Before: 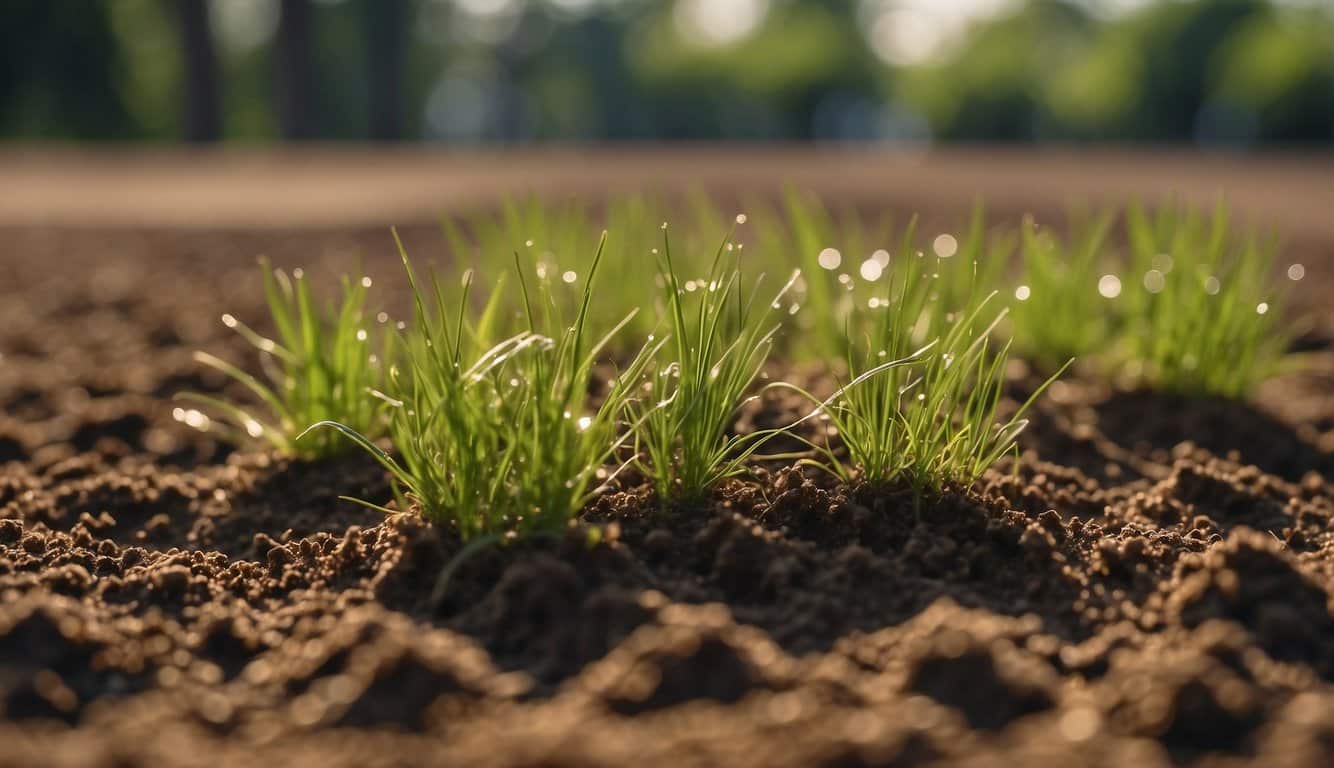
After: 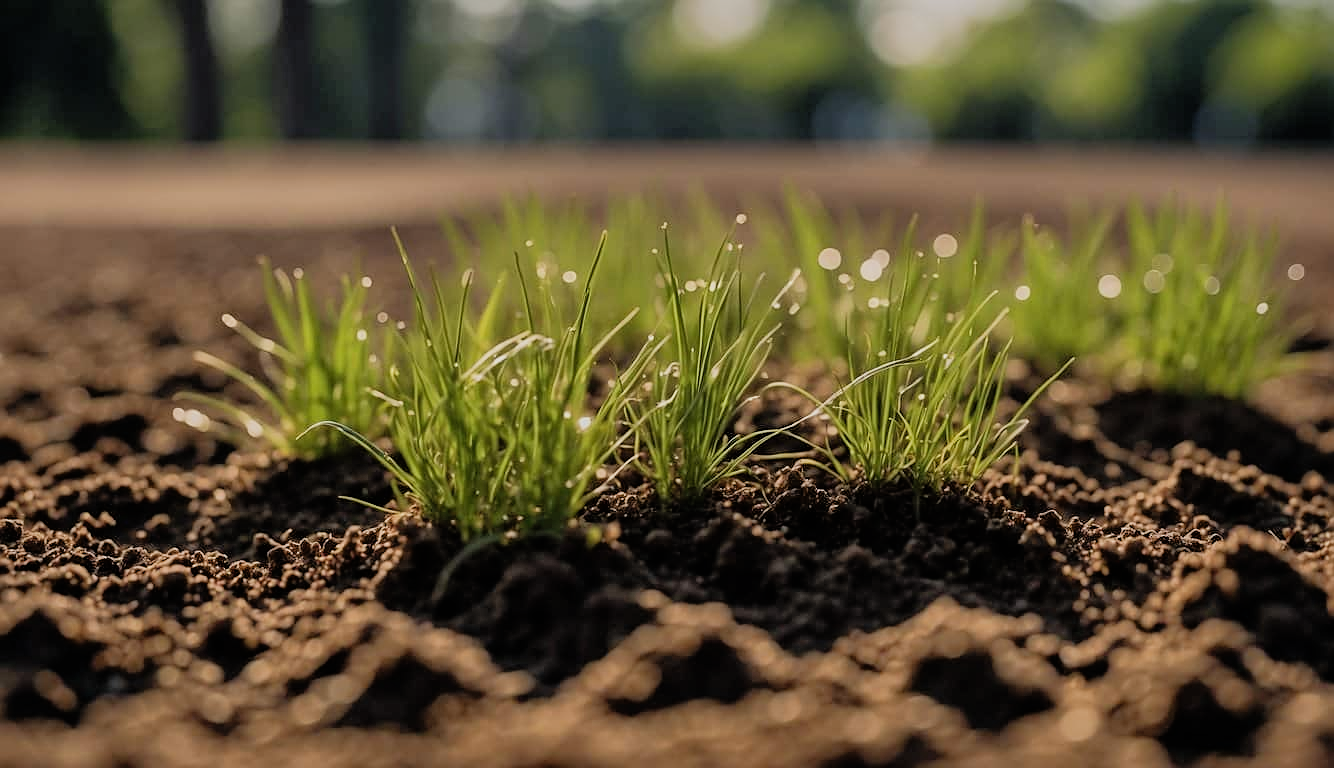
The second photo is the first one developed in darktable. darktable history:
sharpen: on, module defaults
tone curve: curves: ch0 [(0, 0) (0.003, 0.003) (0.011, 0.011) (0.025, 0.024) (0.044, 0.044) (0.069, 0.068) (0.1, 0.098) (0.136, 0.133) (0.177, 0.174) (0.224, 0.22) (0.277, 0.272) (0.335, 0.329) (0.399, 0.392) (0.468, 0.46) (0.543, 0.546) (0.623, 0.626) (0.709, 0.711) (0.801, 0.802) (0.898, 0.898) (1, 1)], color space Lab, independent channels, preserve colors none
filmic rgb: black relative exposure -8.02 EV, white relative exposure 4.04 EV, hardness 4.16, latitude 49.19%, contrast 1.1
shadows and highlights: highlights -60.08, highlights color adjustment 0.494%
